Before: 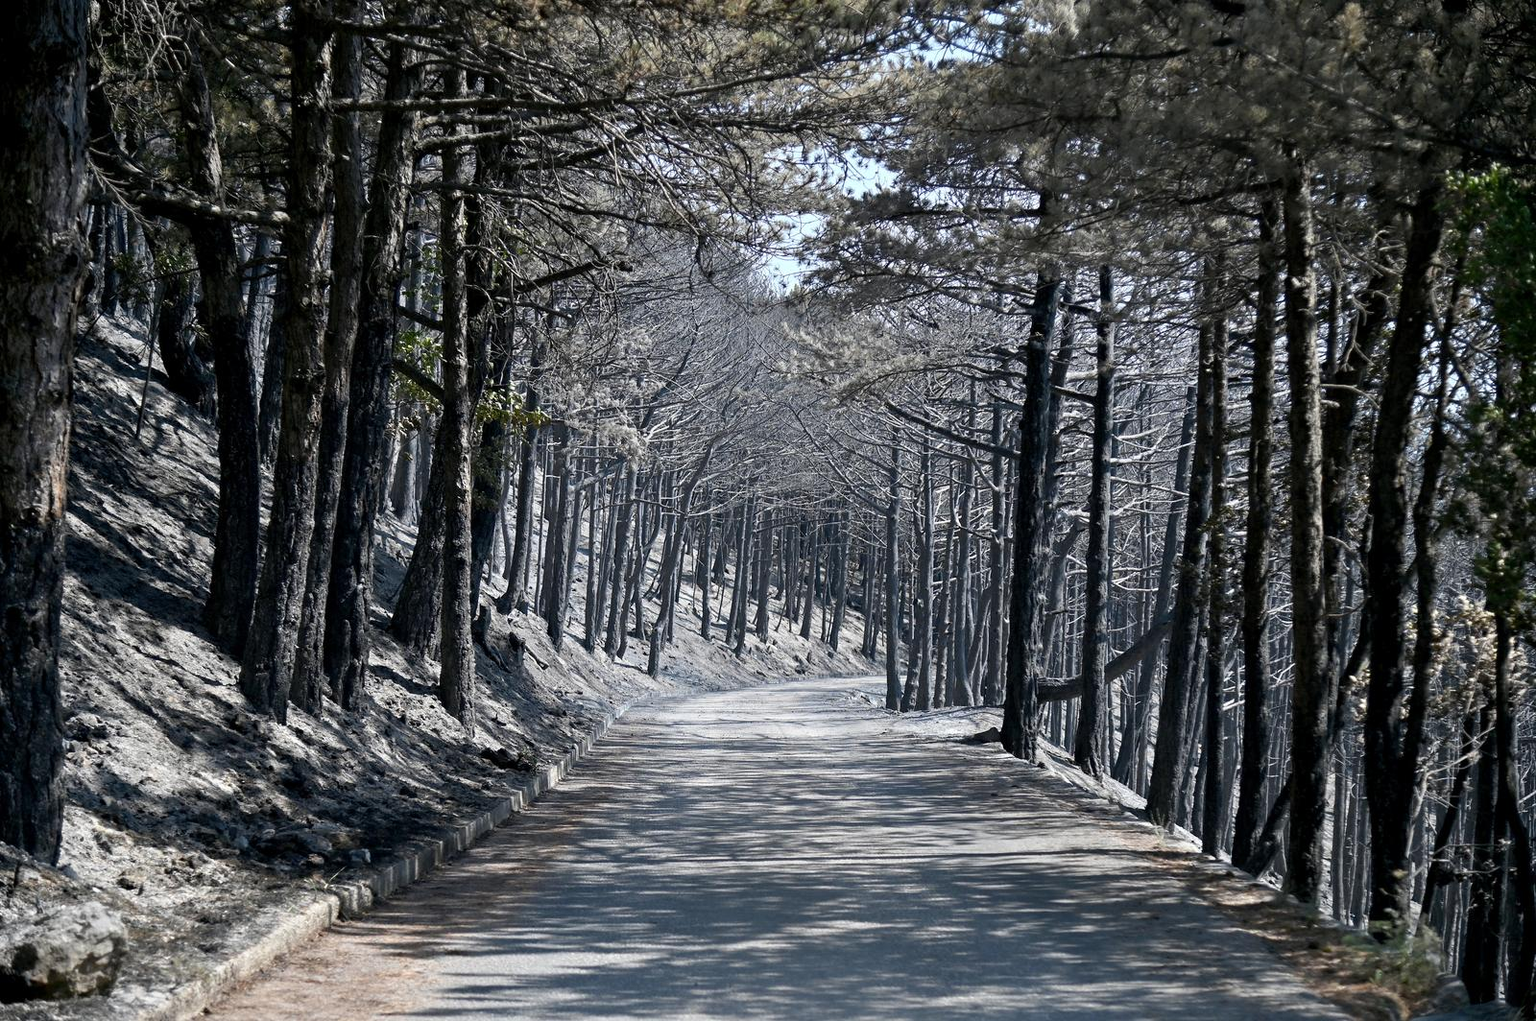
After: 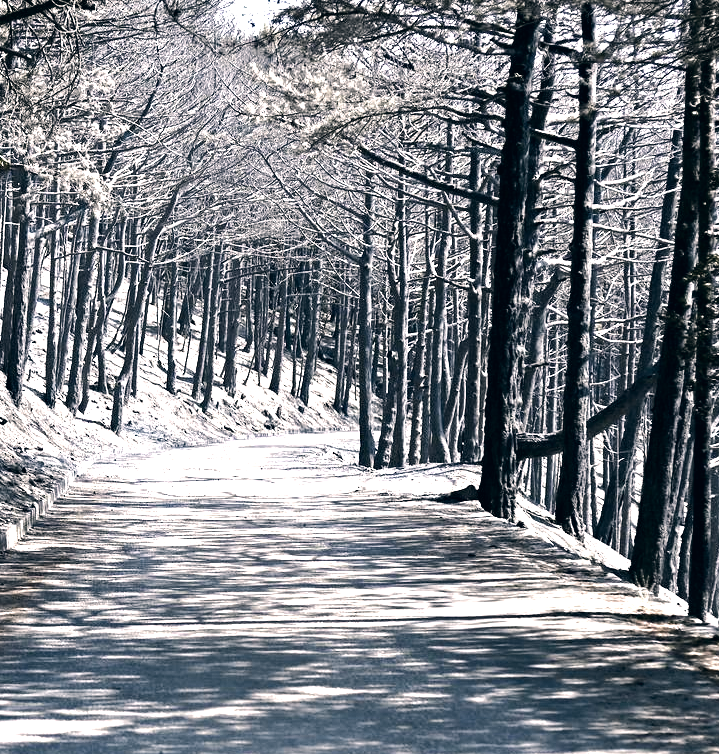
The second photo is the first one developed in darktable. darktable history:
haze removal: compatibility mode true, adaptive false
local contrast: mode bilateral grid, contrast 9, coarseness 24, detail 115%, midtone range 0.2
tone equalizer: -8 EV -0.405 EV, -7 EV -0.419 EV, -6 EV -0.335 EV, -5 EV -0.244 EV, -3 EV 0.255 EV, -2 EV 0.323 EV, -1 EV 0.376 EV, +0 EV 0.439 EV, mask exposure compensation -0.513 EV
crop: left 35.286%, top 25.74%, right 19.746%, bottom 3.348%
color correction: highlights a* 5.46, highlights b* 5.3, shadows a* -4.79, shadows b* -5.23
color balance rgb: shadows lift › luminance -9.766%, perceptual saturation grading › global saturation -10.16%, perceptual saturation grading › highlights -27.37%, perceptual saturation grading › shadows 20.948%, perceptual brilliance grading › highlights 18.073%, perceptual brilliance grading › mid-tones 31.22%, perceptual brilliance grading › shadows -31.855%, global vibrance -24.96%
exposure: exposure 0.459 EV, compensate exposure bias true, compensate highlight preservation false
